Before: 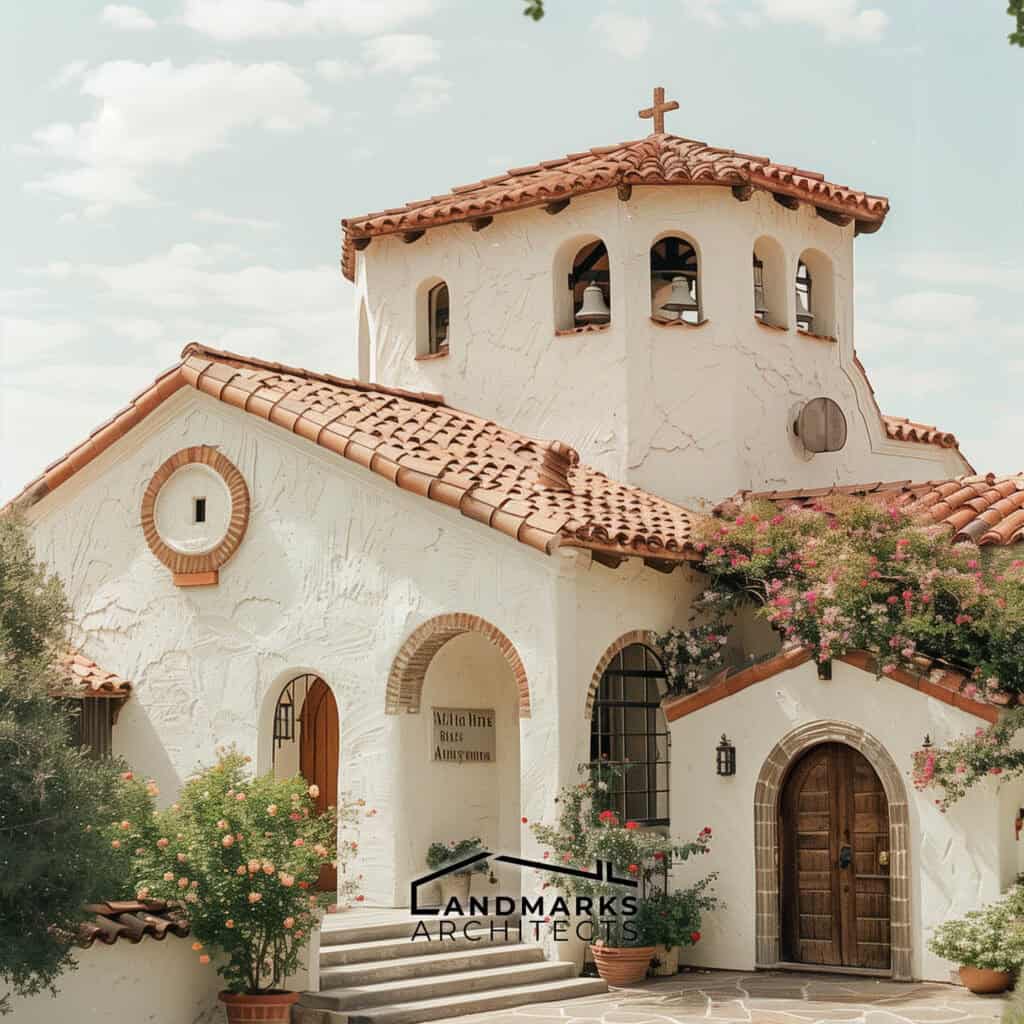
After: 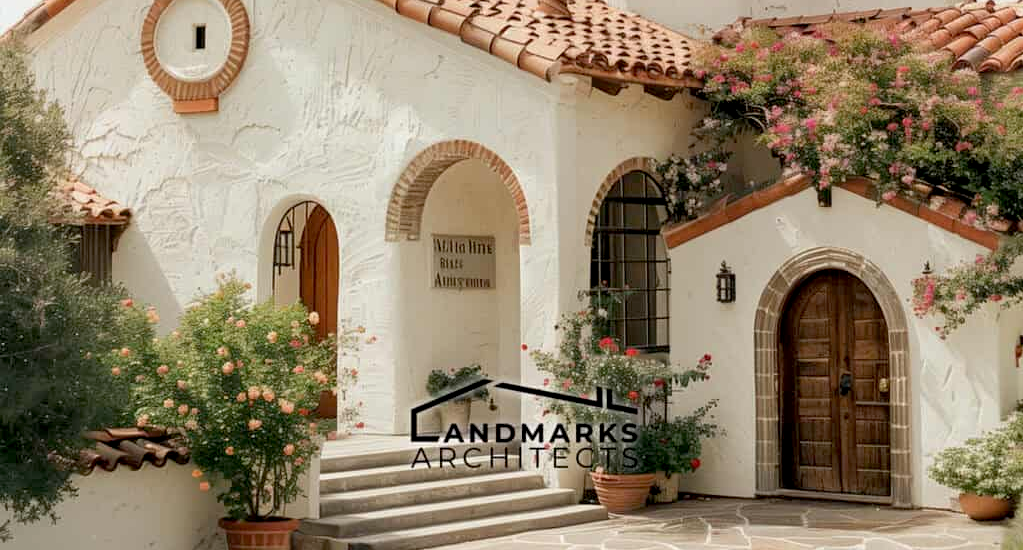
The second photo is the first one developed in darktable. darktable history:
exposure: black level correction 0.009, exposure 0.014 EV, compensate highlight preservation false
crop and rotate: top 46.237%
